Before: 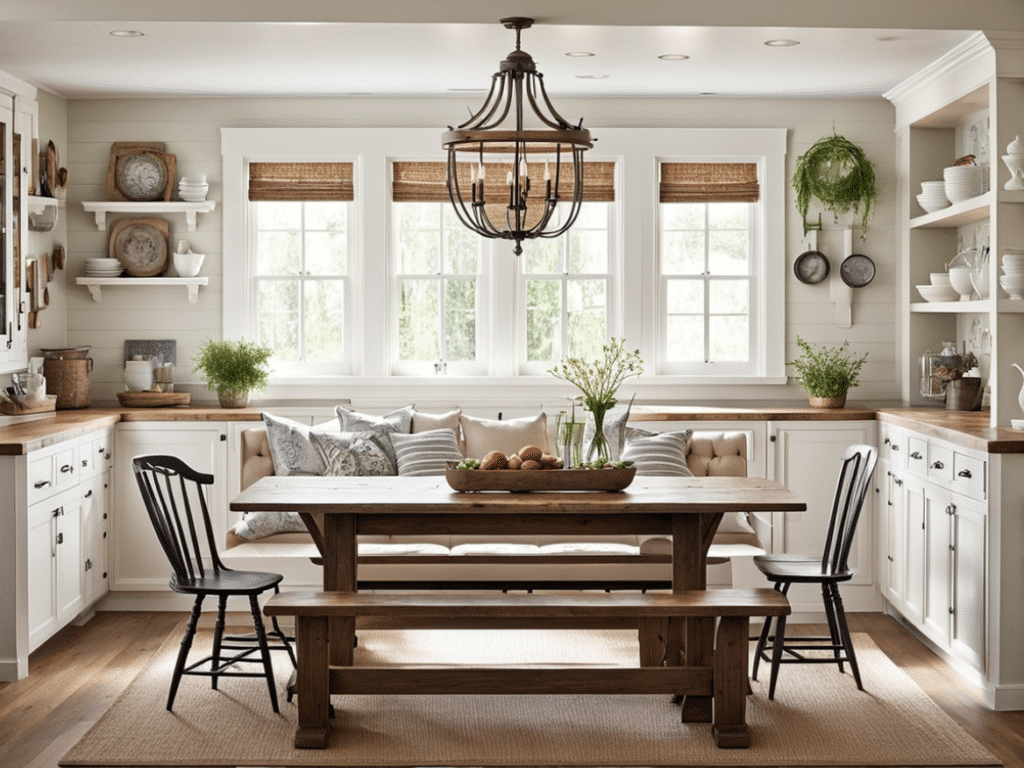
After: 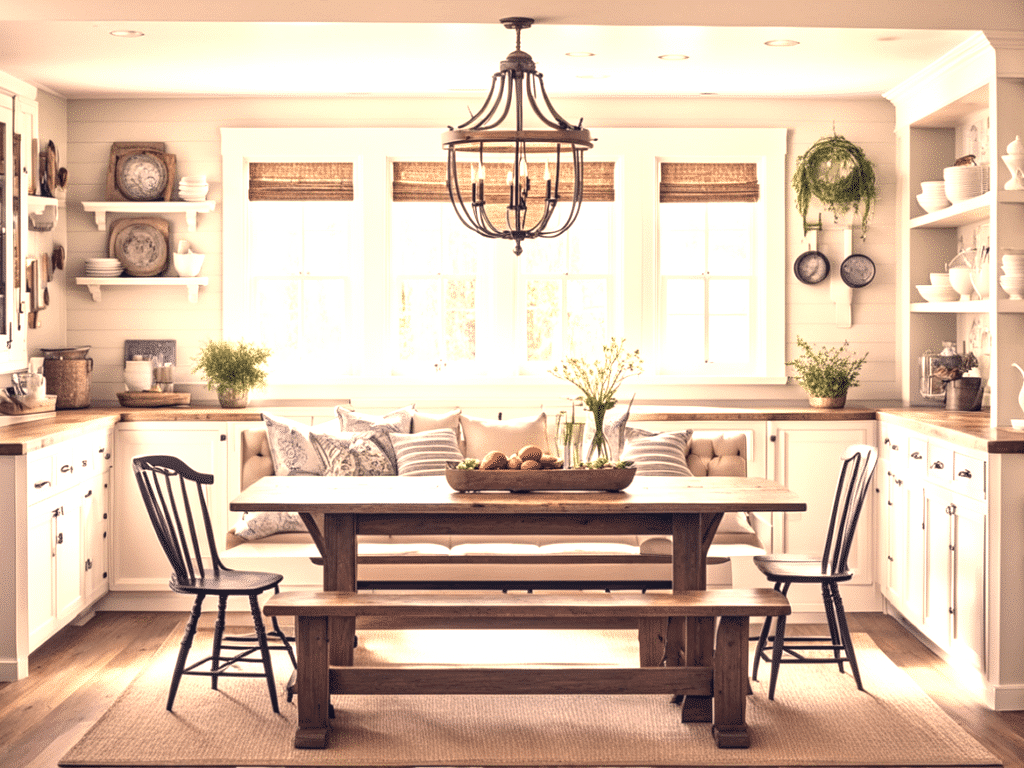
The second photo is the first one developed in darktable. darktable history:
exposure: black level correction 0, exposure 1 EV, compensate exposure bias true, compensate highlight preservation false
local contrast: on, module defaults
color correction: highlights a* 19.59, highlights b* 27.49, shadows a* 3.46, shadows b* -17.28, saturation 0.73
